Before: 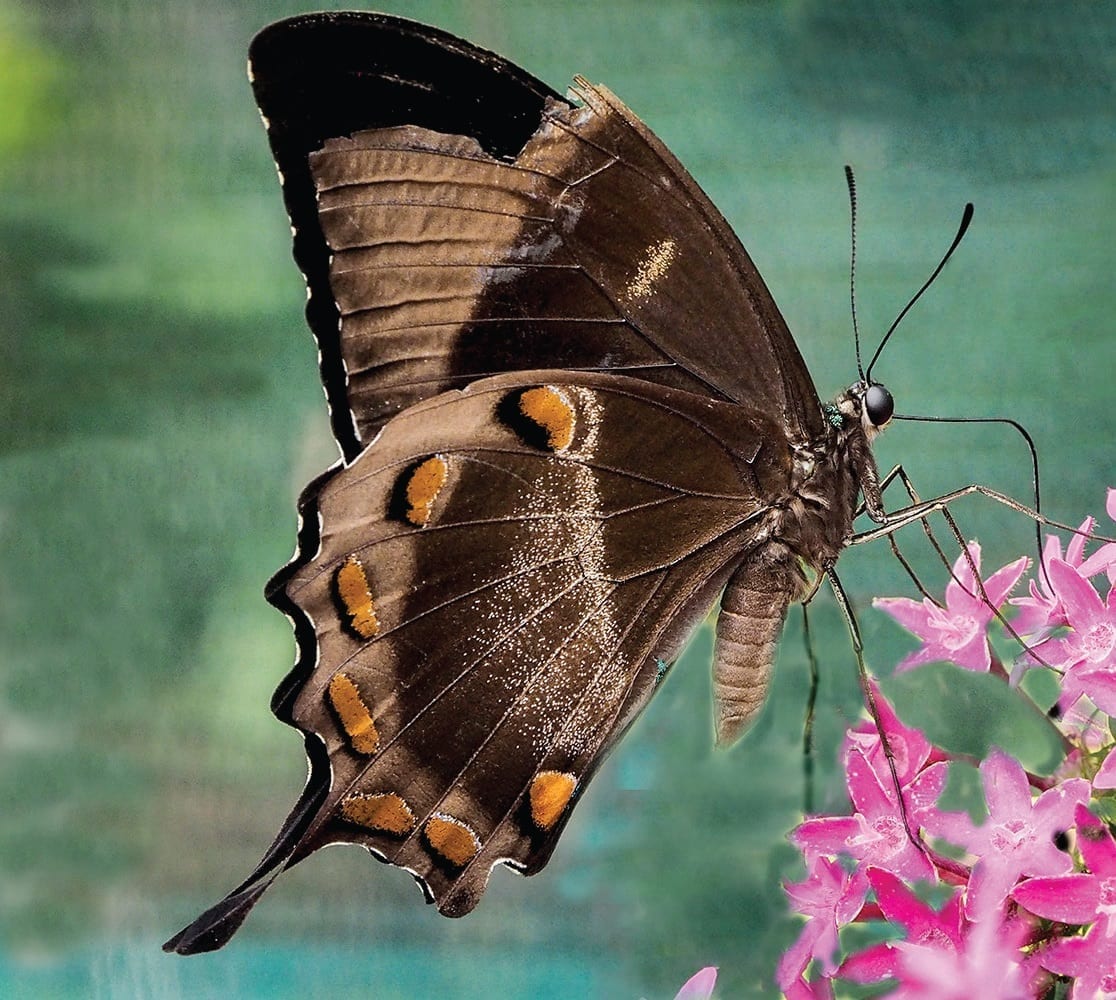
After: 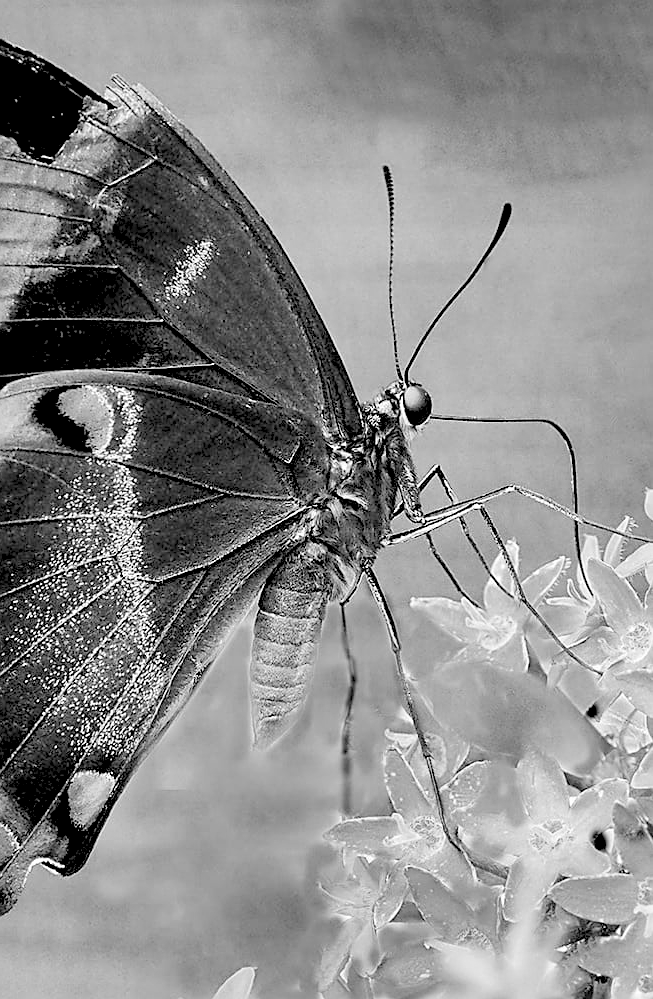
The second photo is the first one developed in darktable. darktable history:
crop: left 41.402%
levels: levels [0.072, 0.414, 0.976]
sharpen: on, module defaults
monochrome: size 3.1
